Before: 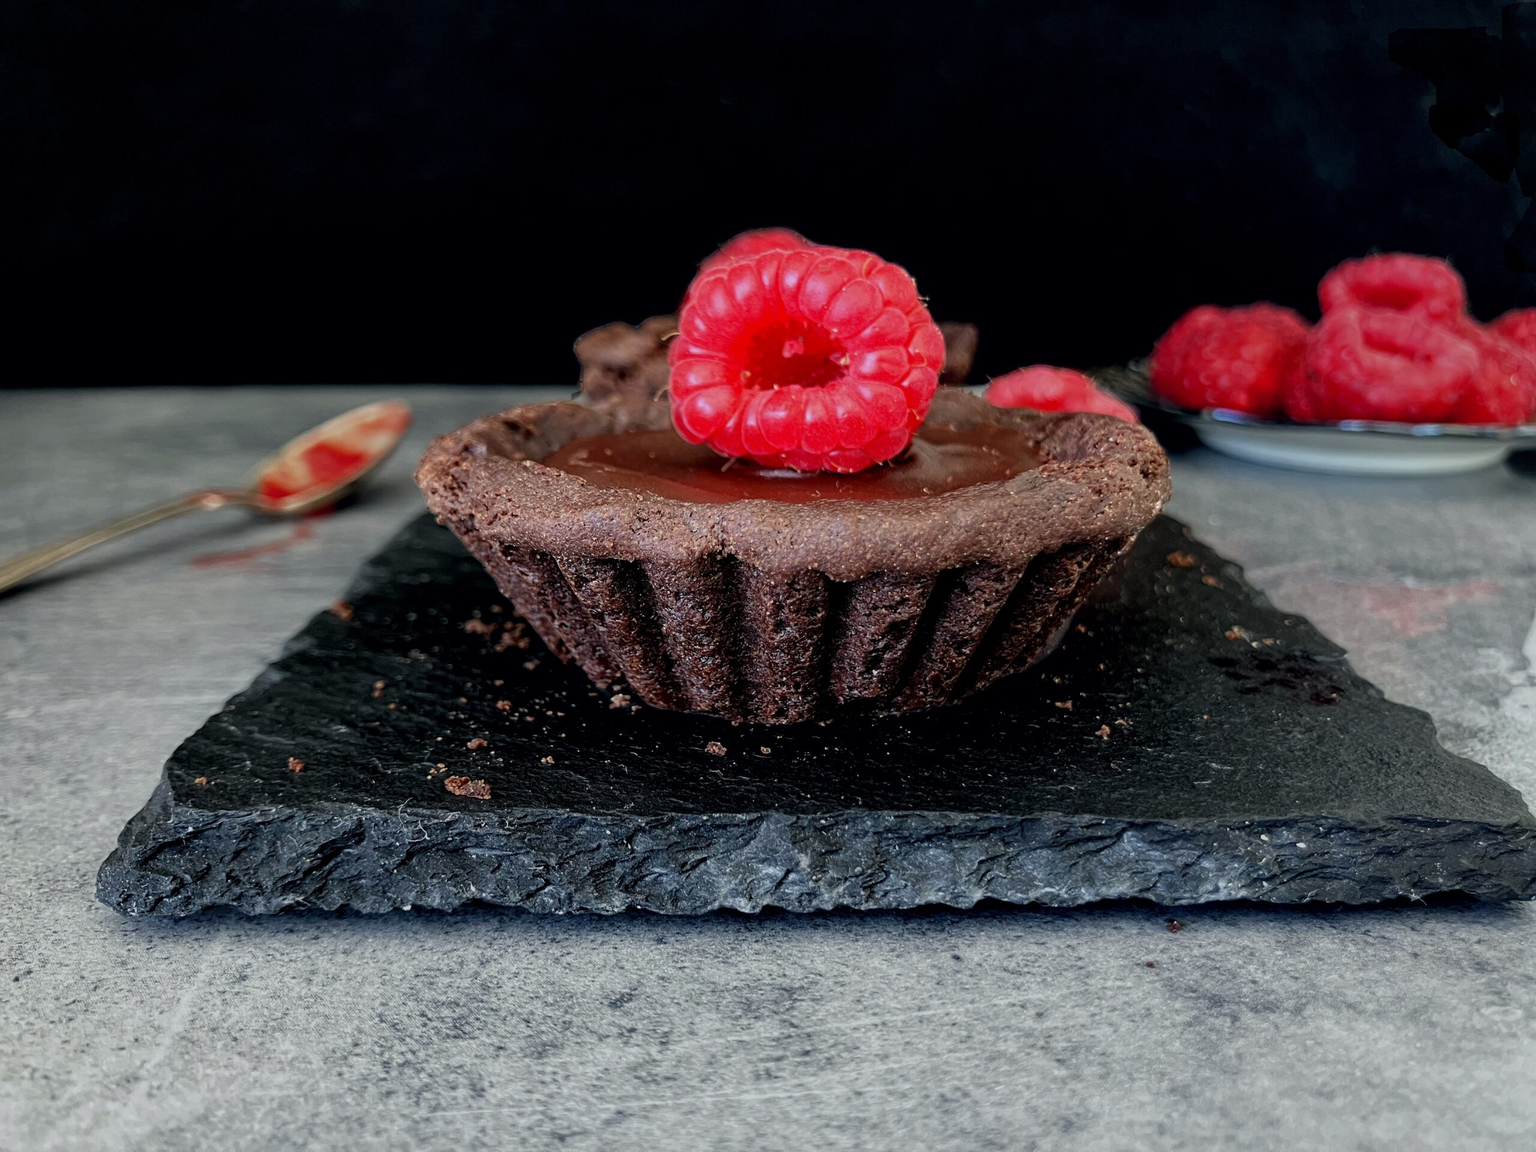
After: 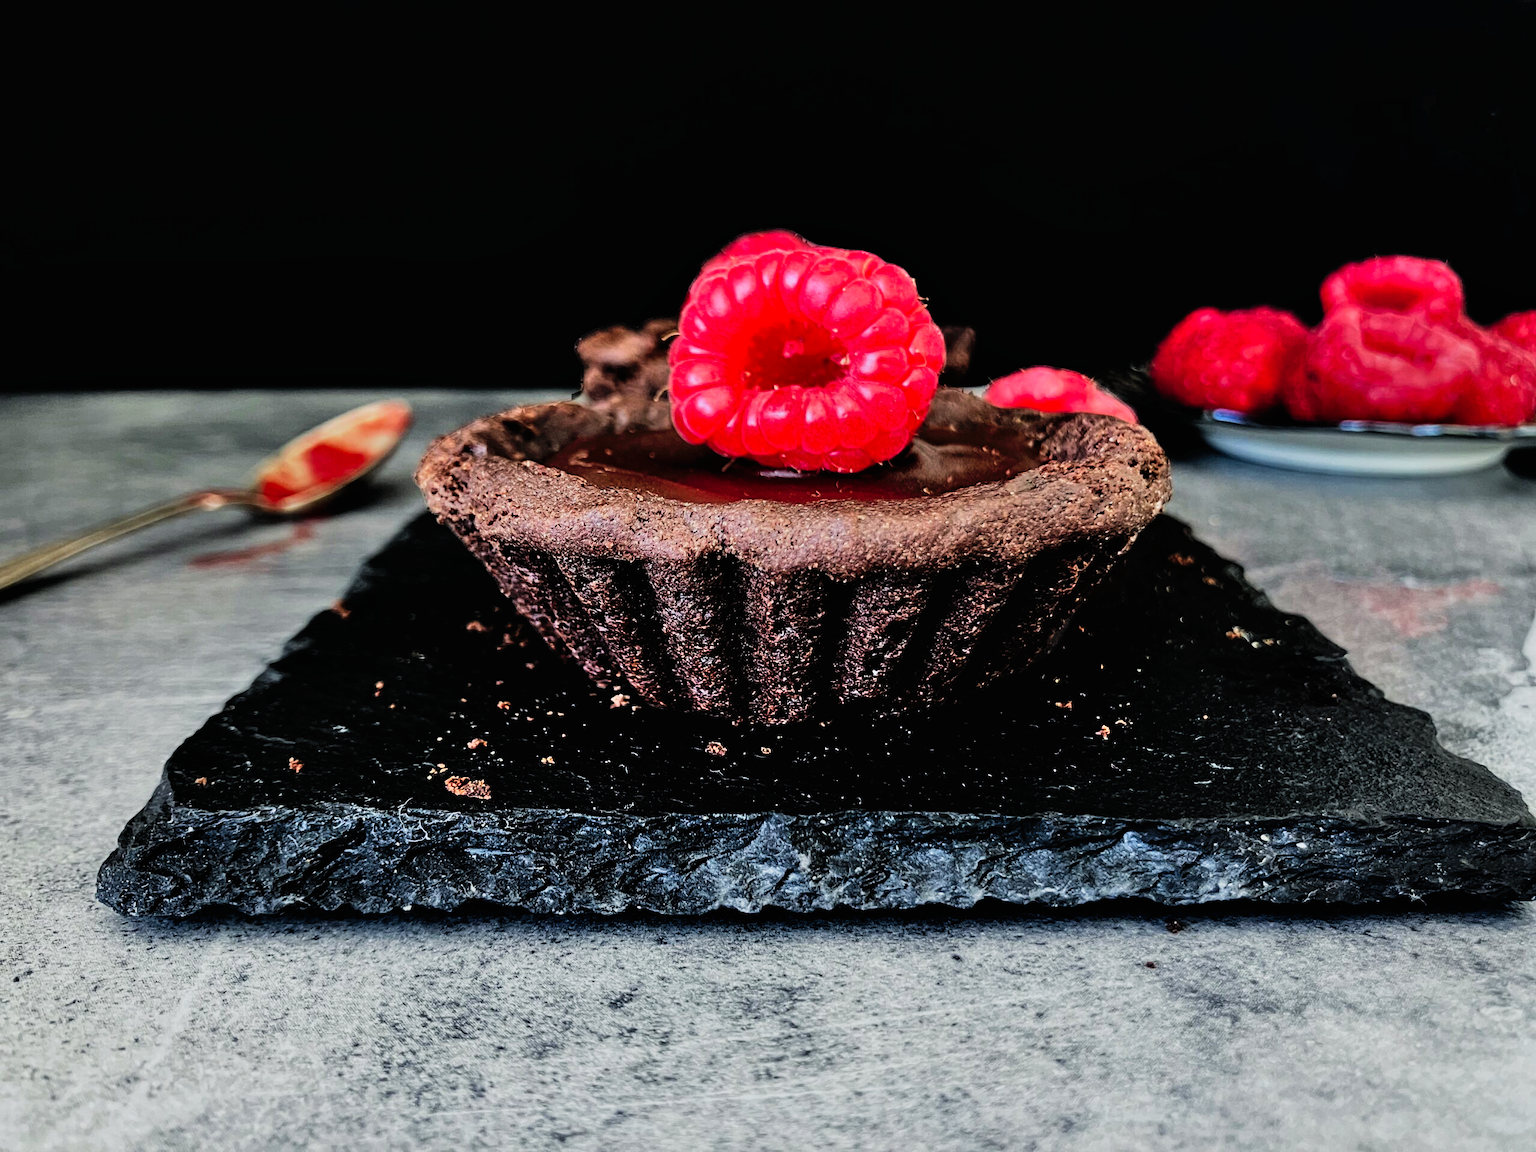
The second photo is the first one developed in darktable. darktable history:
shadows and highlights: shadows 52.34, highlights -28.23, soften with gaussian
tone curve: curves: ch0 [(0, 0) (0.003, 0.008) (0.011, 0.008) (0.025, 0.011) (0.044, 0.017) (0.069, 0.026) (0.1, 0.039) (0.136, 0.054) (0.177, 0.093) (0.224, 0.15) (0.277, 0.21) (0.335, 0.285) (0.399, 0.366) (0.468, 0.462) (0.543, 0.564) (0.623, 0.679) (0.709, 0.79) (0.801, 0.883) (0.898, 0.95) (1, 1)], preserve colors none
filmic rgb: black relative exposure -5 EV, hardness 2.88, contrast 1.2, highlights saturation mix -30%
